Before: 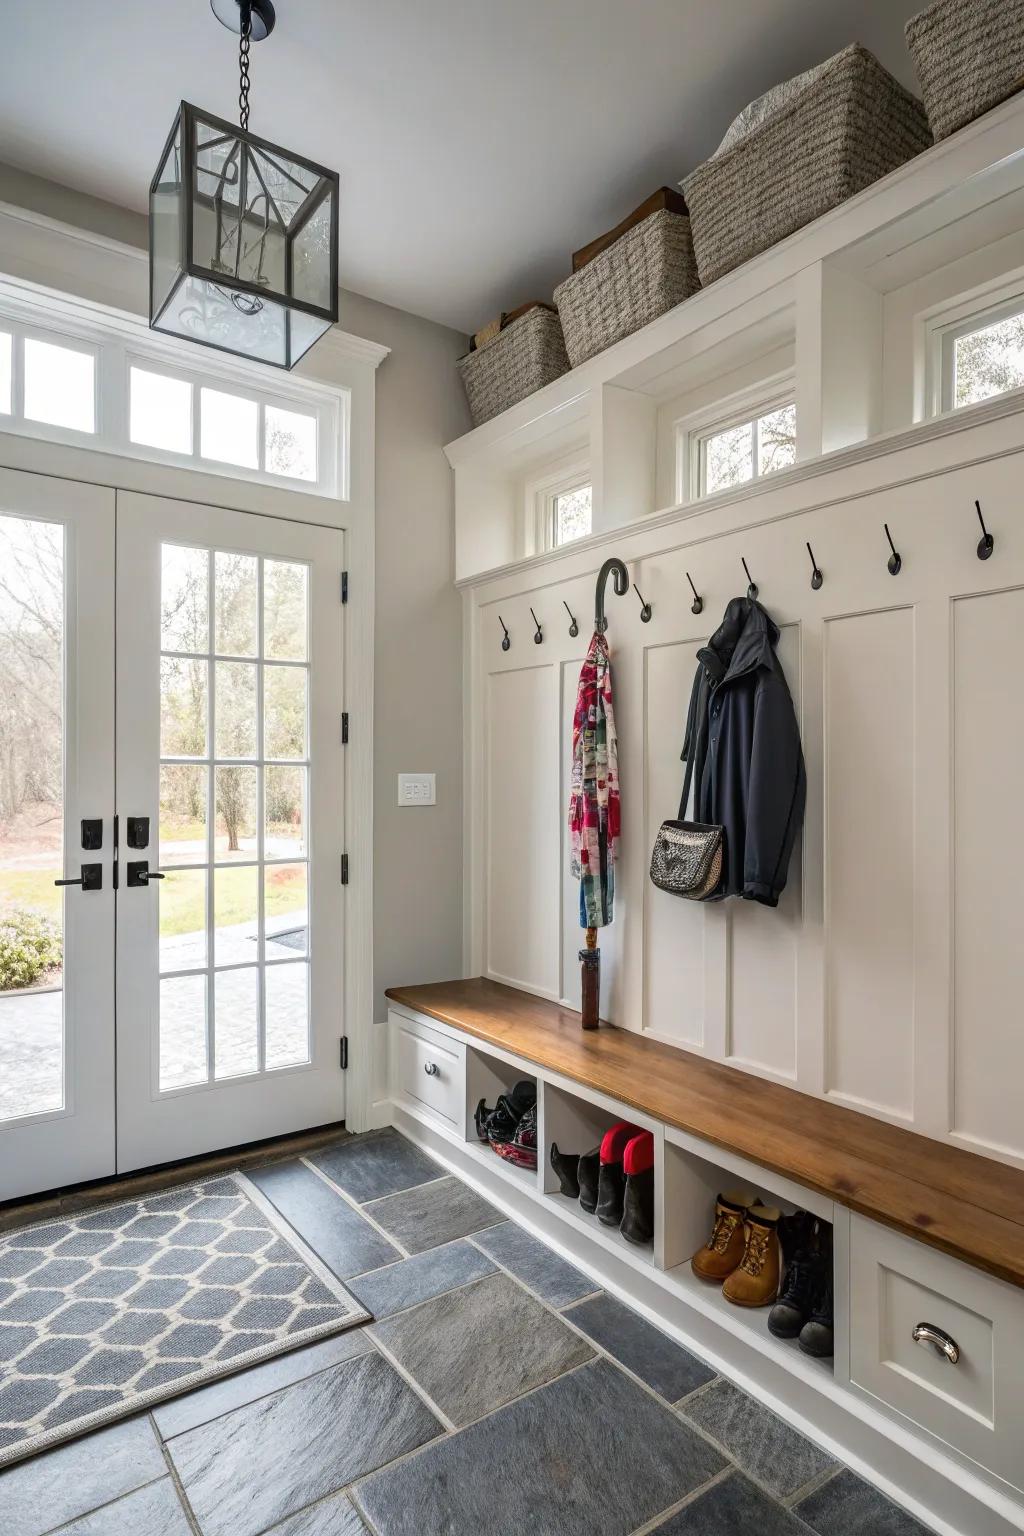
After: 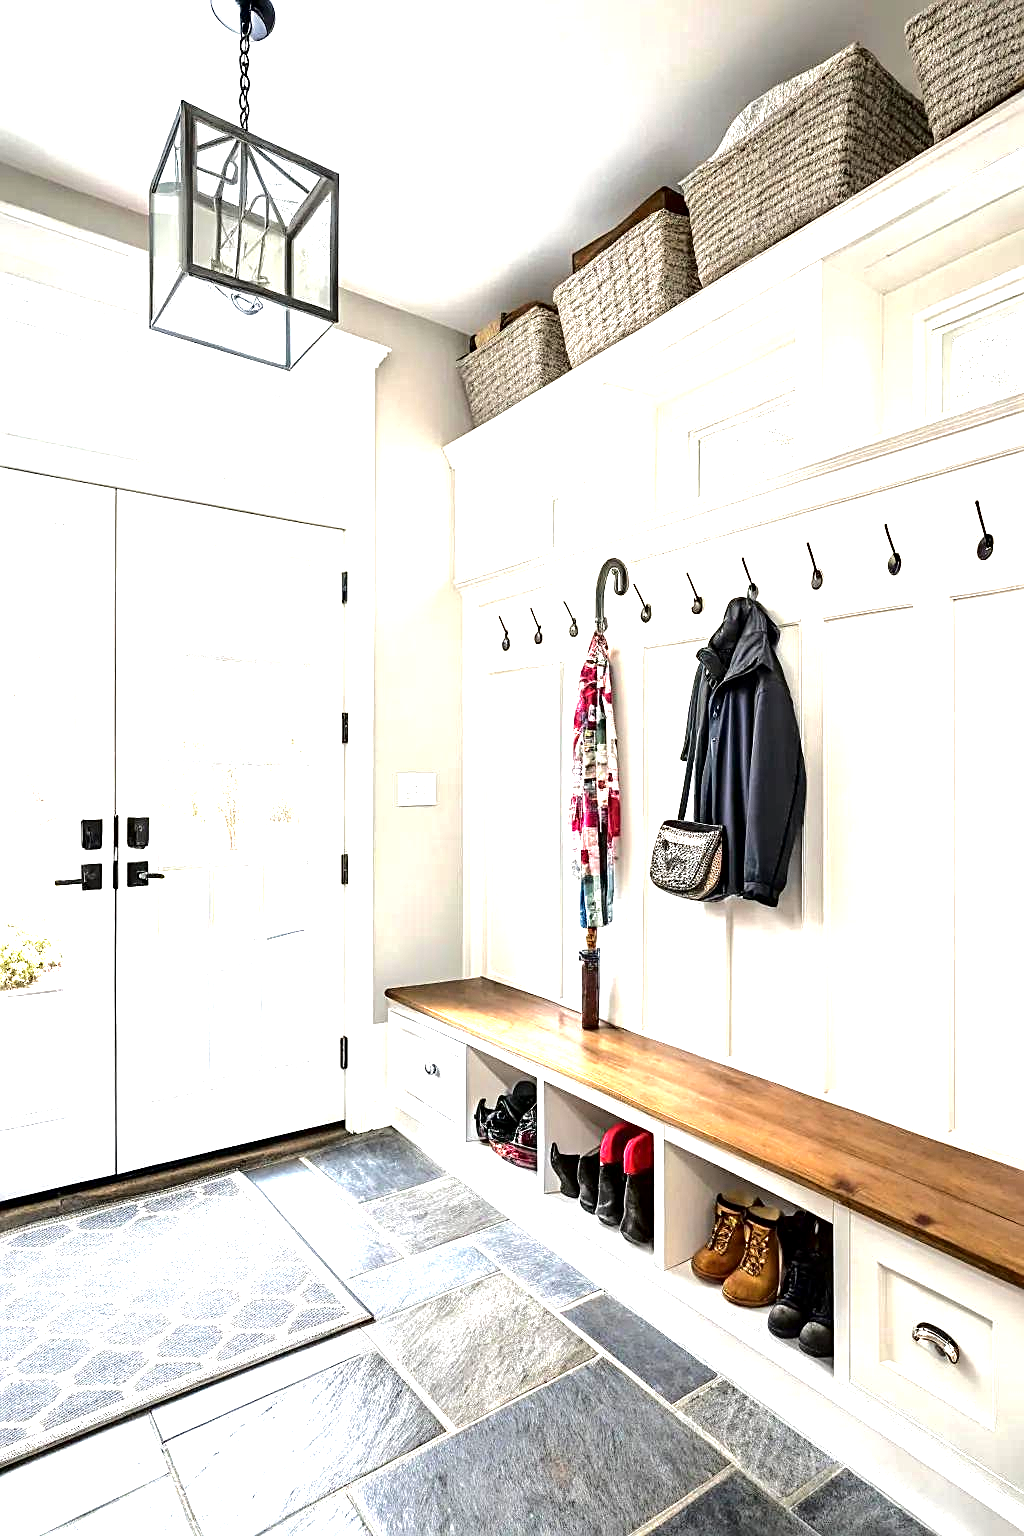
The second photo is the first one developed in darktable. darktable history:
exposure: black level correction 0, exposure 1.506 EV, compensate exposure bias true, compensate highlight preservation false
tone equalizer: -8 EV -0.451 EV, -7 EV -0.422 EV, -6 EV -0.307 EV, -5 EV -0.23 EV, -3 EV 0.219 EV, -2 EV 0.328 EV, -1 EV 0.389 EV, +0 EV 0.445 EV, edges refinement/feathering 500, mask exposure compensation -1.57 EV, preserve details no
tone curve: curves: ch0 [(0, 0) (0.003, 0.008) (0.011, 0.01) (0.025, 0.012) (0.044, 0.023) (0.069, 0.033) (0.1, 0.046) (0.136, 0.075) (0.177, 0.116) (0.224, 0.171) (0.277, 0.235) (0.335, 0.312) (0.399, 0.397) (0.468, 0.466) (0.543, 0.54) (0.623, 0.62) (0.709, 0.701) (0.801, 0.782) (0.898, 0.877) (1, 1)], color space Lab, independent channels, preserve colors none
local contrast: highlights 107%, shadows 100%, detail 119%, midtone range 0.2
sharpen: on, module defaults
